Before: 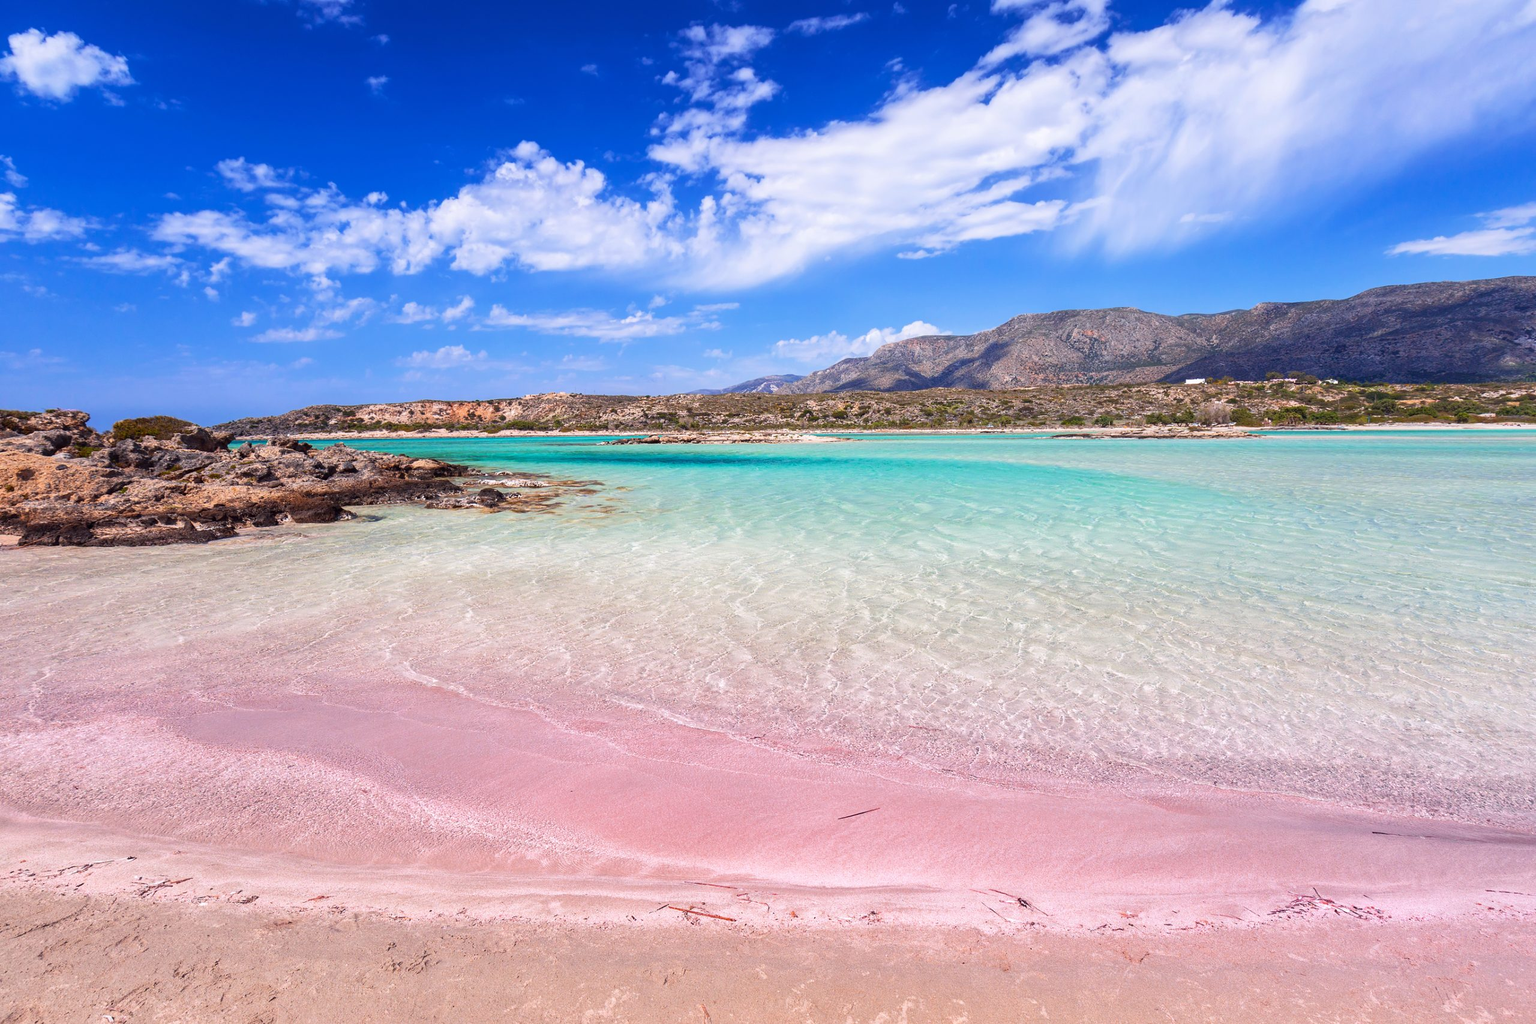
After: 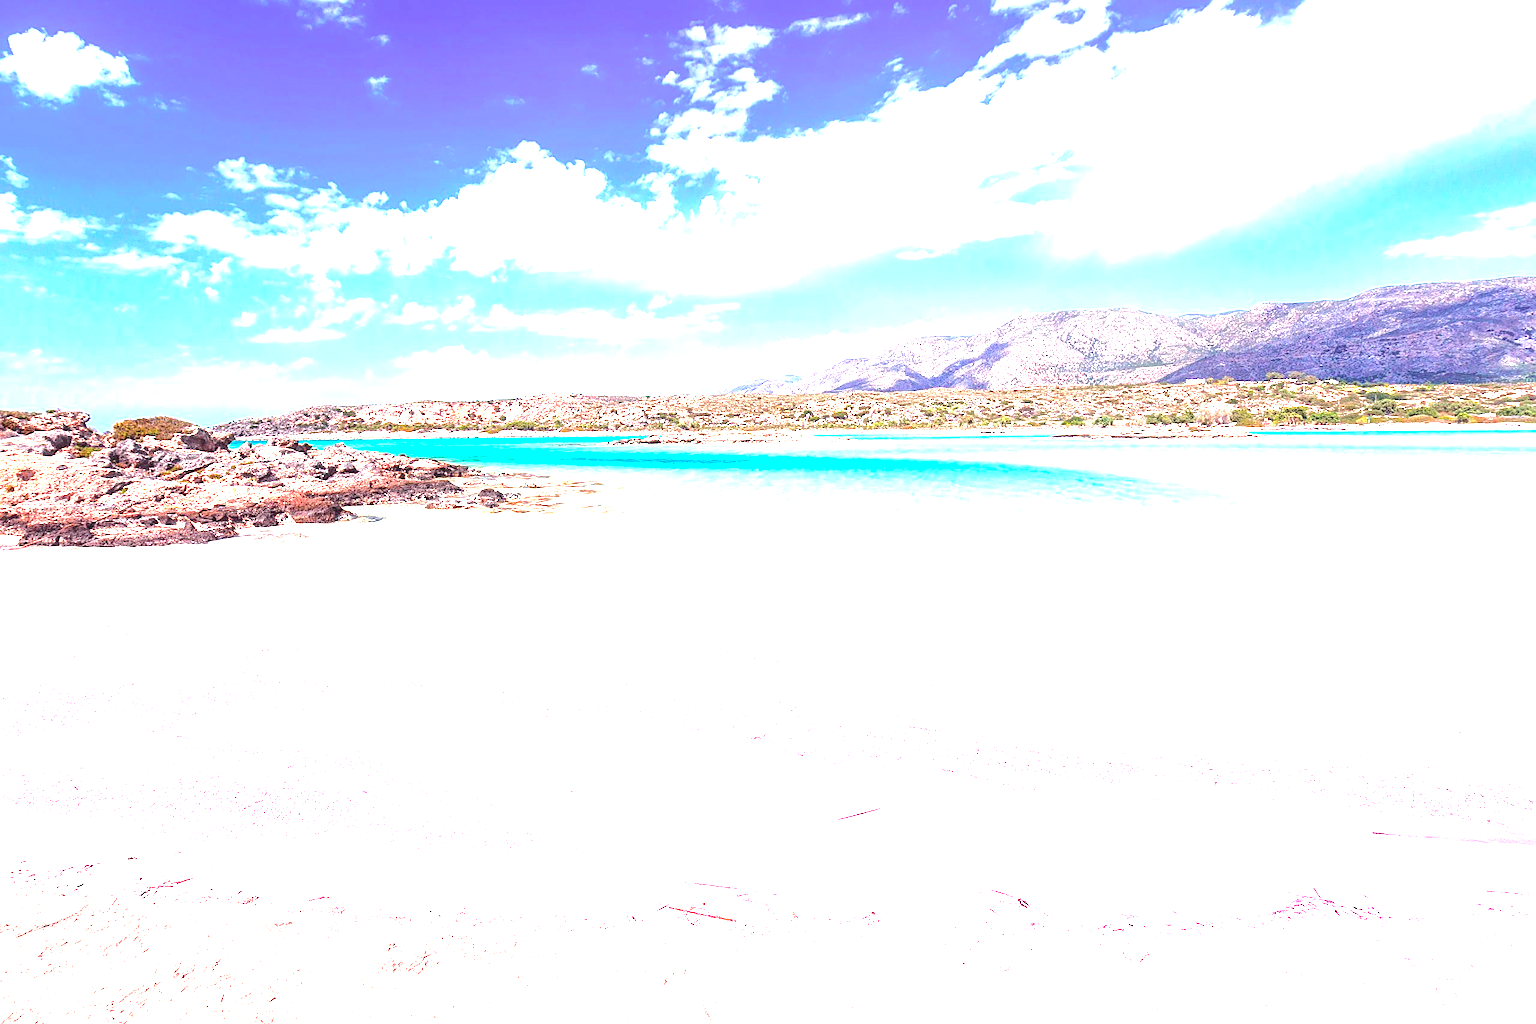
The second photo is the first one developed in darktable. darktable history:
local contrast: on, module defaults
exposure: black level correction 0, exposure 2.327 EV, compensate exposure bias true, compensate highlight preservation false
tone curve: curves: ch0 [(0, 0.003) (0.211, 0.174) (0.482, 0.519) (0.843, 0.821) (0.992, 0.971)]; ch1 [(0, 0) (0.276, 0.206) (0.393, 0.364) (0.482, 0.477) (0.506, 0.5) (0.523, 0.523) (0.572, 0.592) (0.695, 0.767) (1, 1)]; ch2 [(0, 0) (0.438, 0.456) (0.498, 0.497) (0.536, 0.527) (0.562, 0.584) (0.619, 0.602) (0.698, 0.698) (1, 1)], color space Lab, independent channels, preserve colors none
sharpen: on, module defaults
color correction: saturation 0.99
